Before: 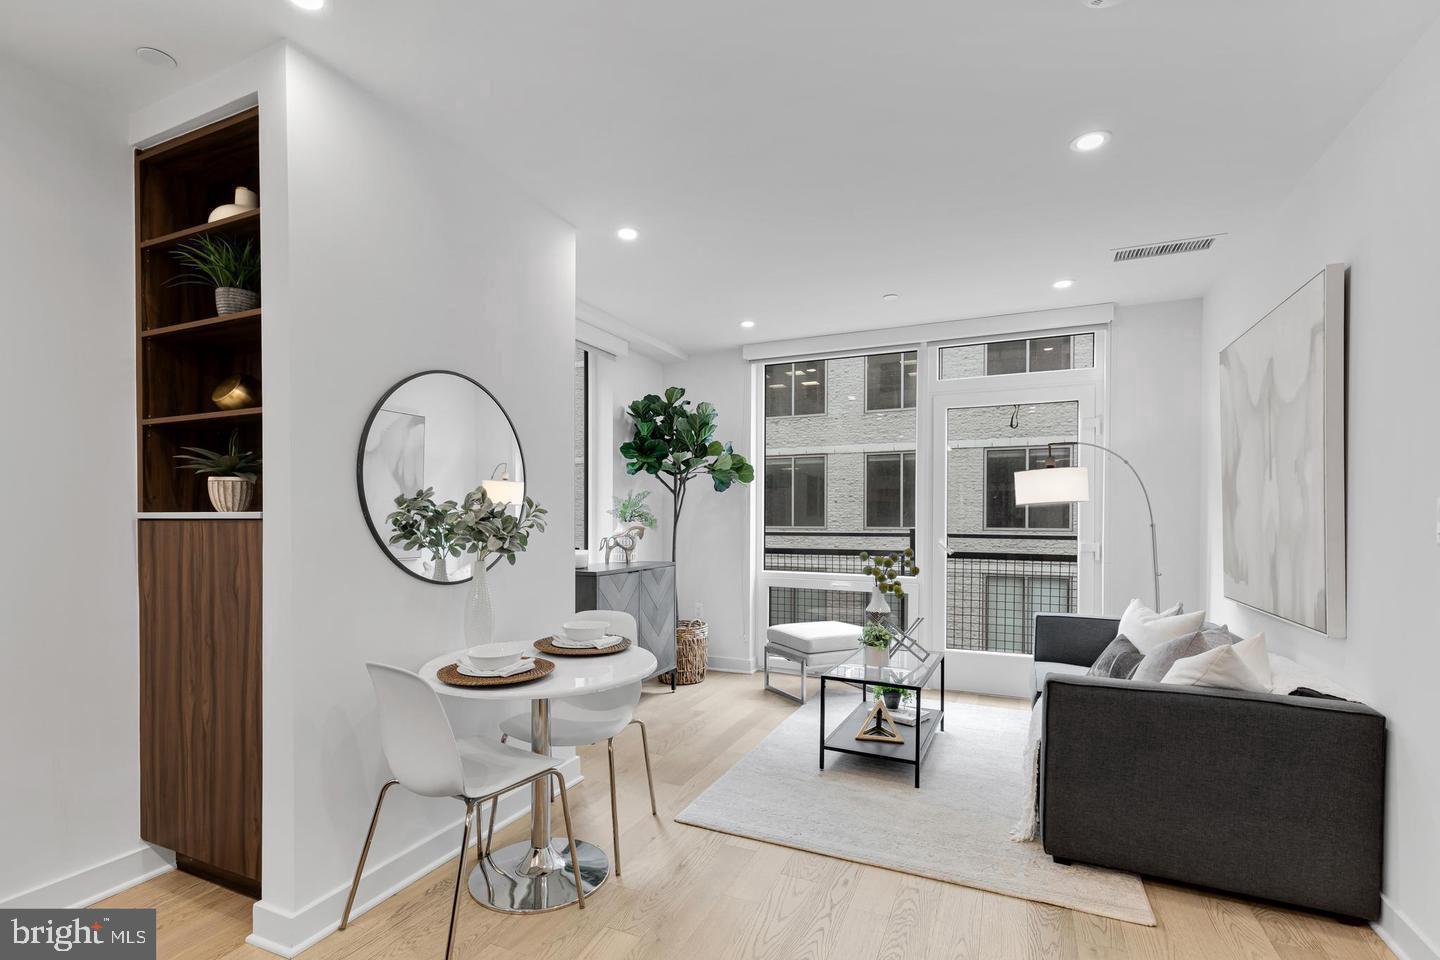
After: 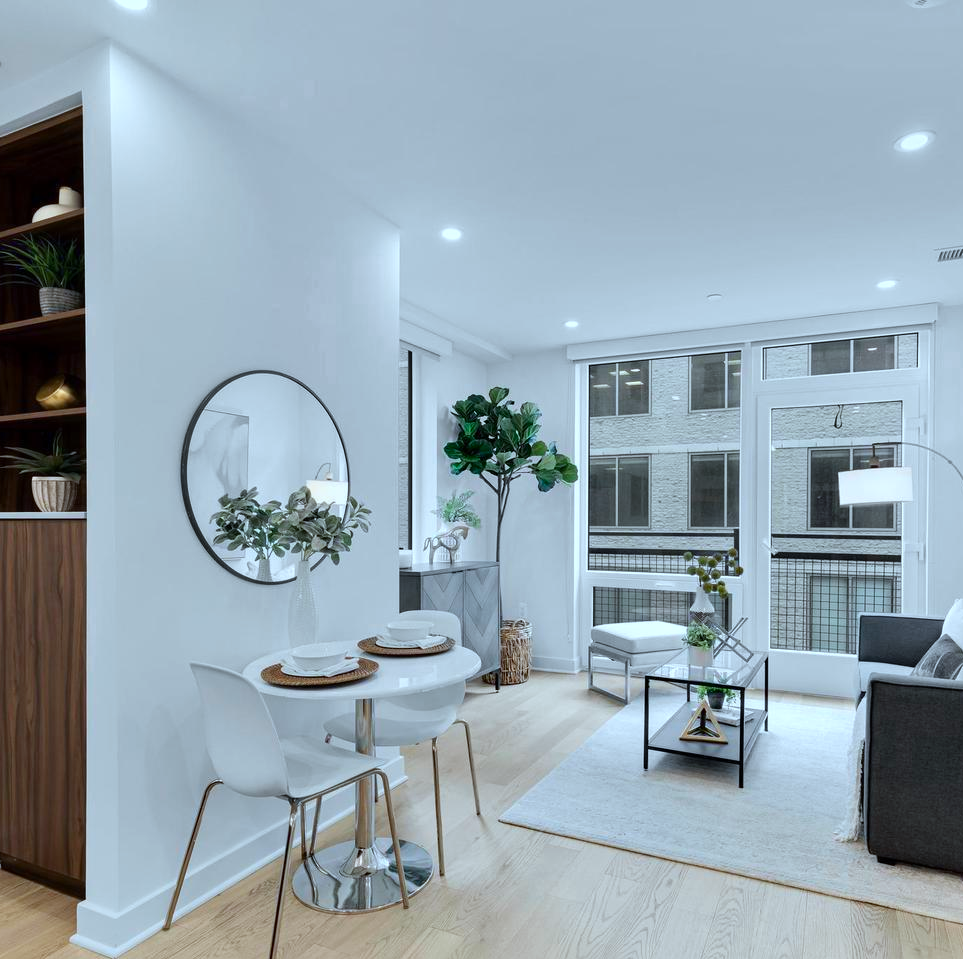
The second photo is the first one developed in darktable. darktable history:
contrast brightness saturation: contrast 0.037, saturation 0.157
color calibration: illuminant F (fluorescent), F source F9 (Cool White Deluxe 4150 K) – high CRI, x 0.375, y 0.373, temperature 4153.12 K
crop and rotate: left 12.25%, right 20.856%
